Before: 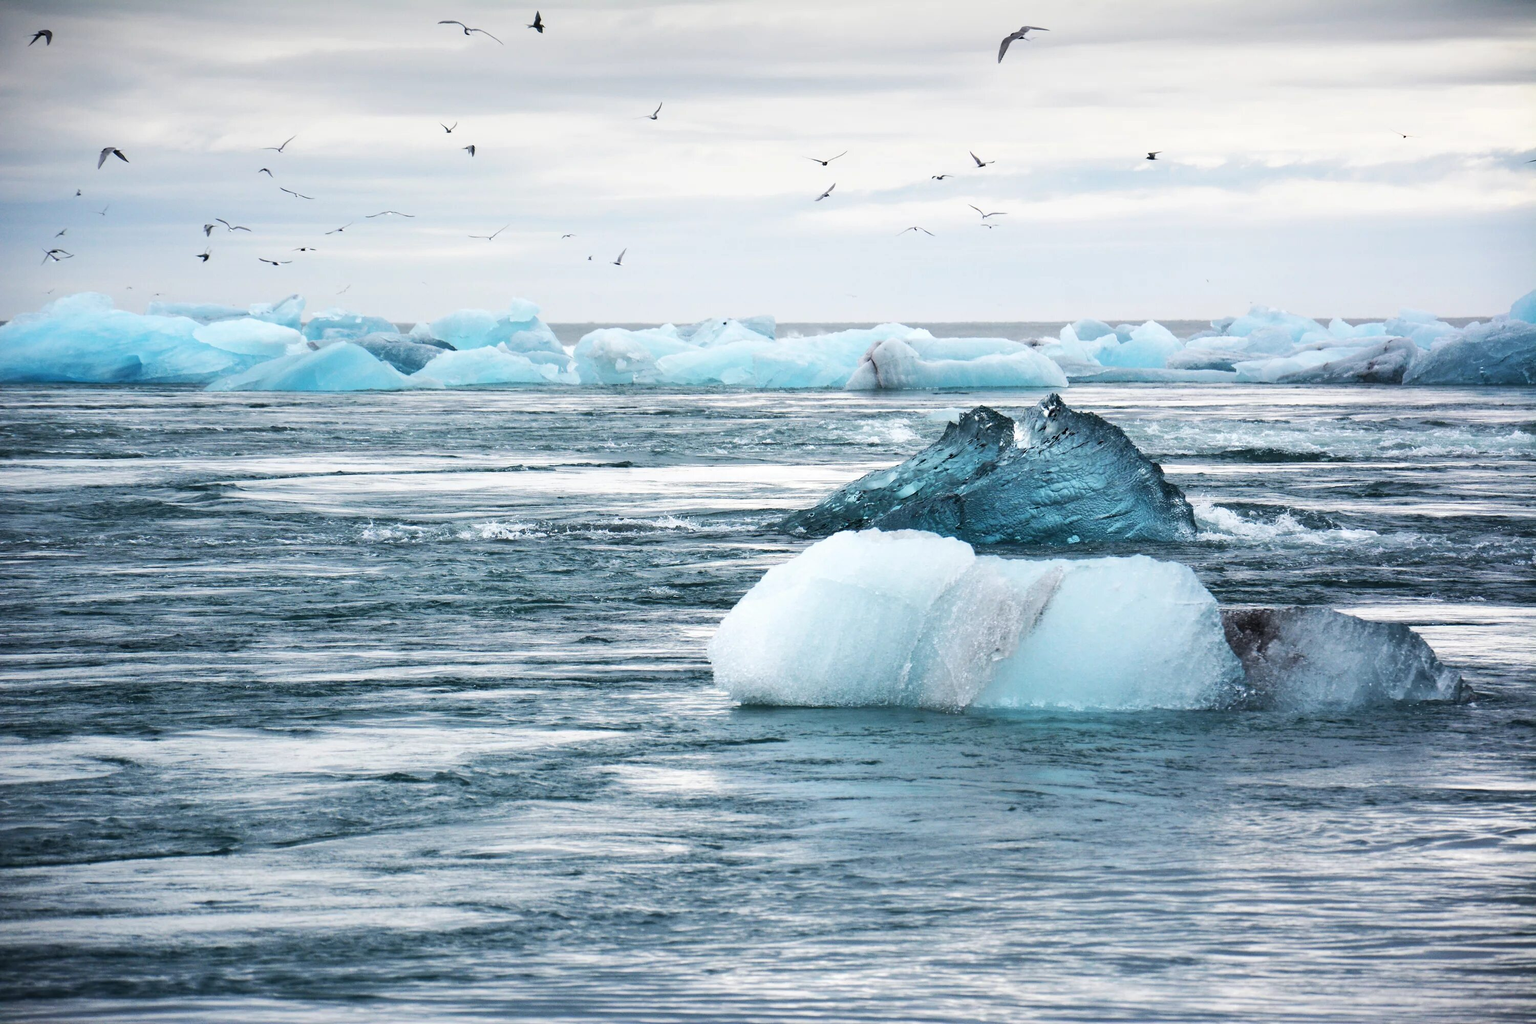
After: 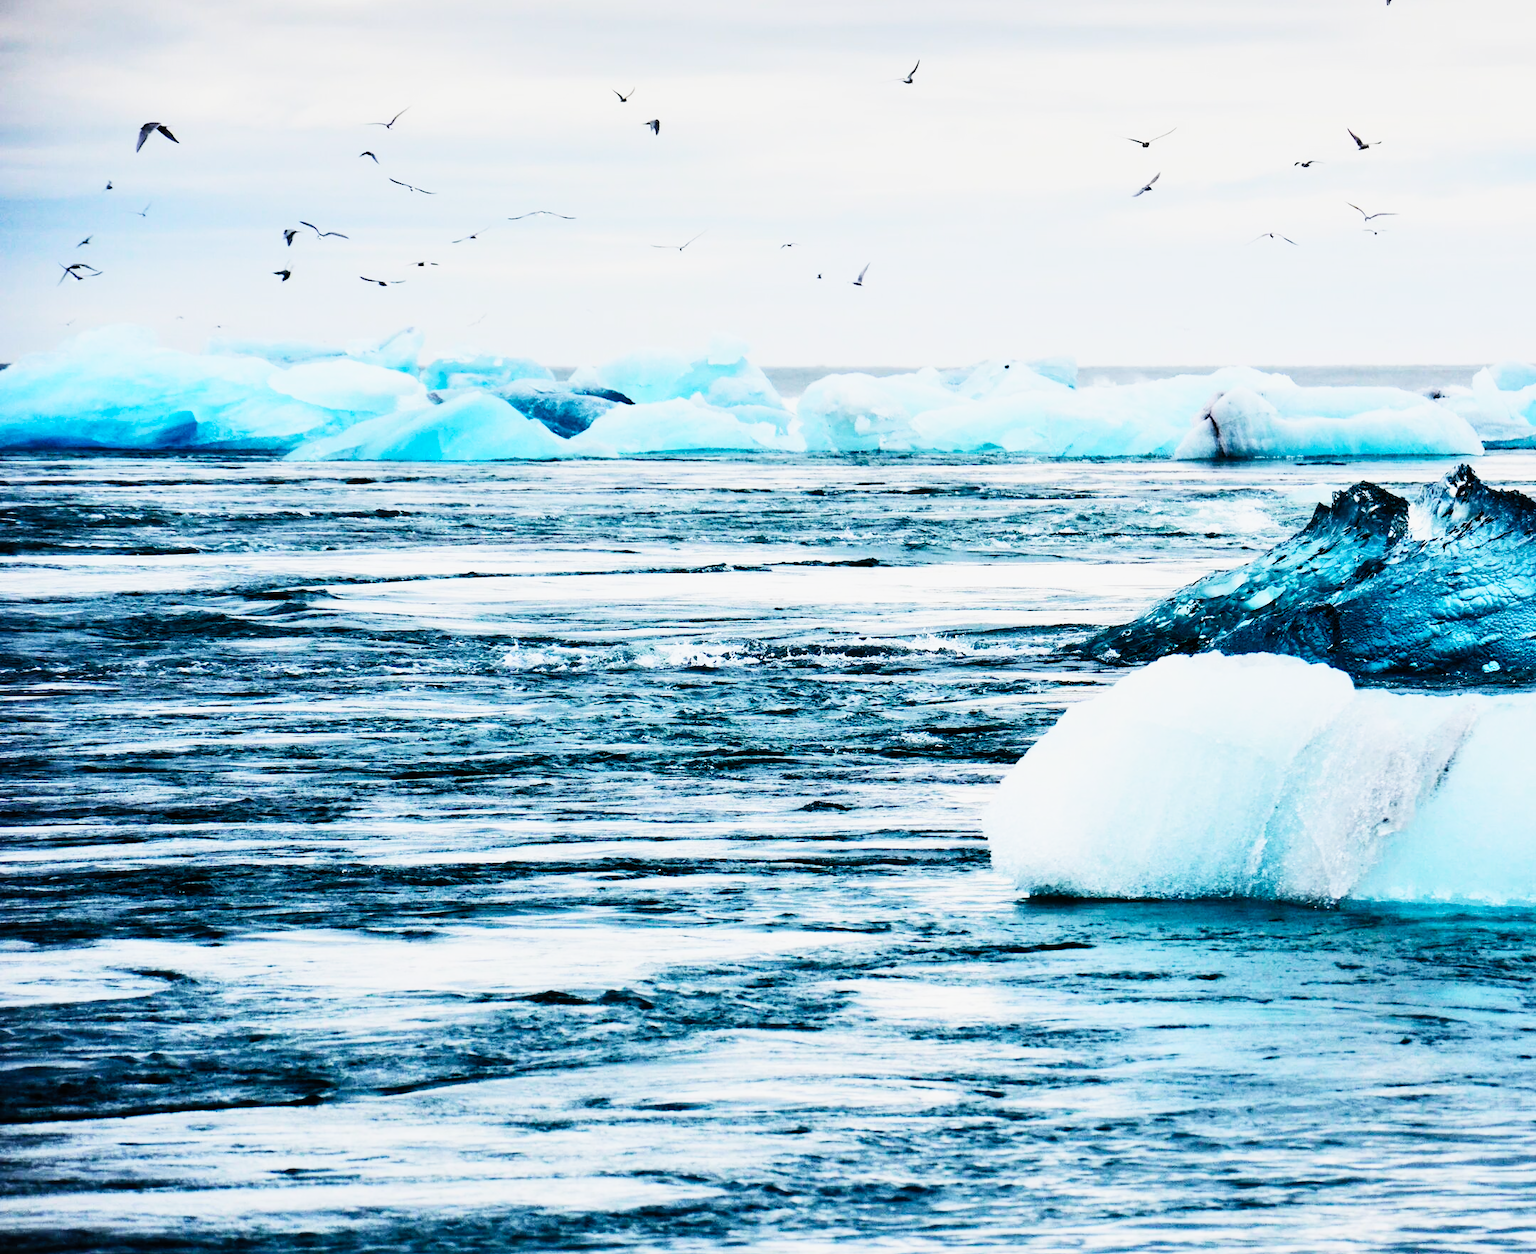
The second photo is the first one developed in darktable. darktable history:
contrast brightness saturation: contrast 0.2, brightness 0.15, saturation 0.14
contrast equalizer: y [[0.586, 0.584, 0.576, 0.565, 0.552, 0.539], [0.5 ×6], [0.97, 0.959, 0.919, 0.859, 0.789, 0.717], [0 ×6], [0 ×6]]
color balance rgb: perceptual saturation grading › global saturation 30%, global vibrance 20%
sigmoid: contrast 2, skew -0.2, preserve hue 0%, red attenuation 0.1, red rotation 0.035, green attenuation 0.1, green rotation -0.017, blue attenuation 0.15, blue rotation -0.052, base primaries Rec2020
crop: top 5.803%, right 27.864%, bottom 5.804%
